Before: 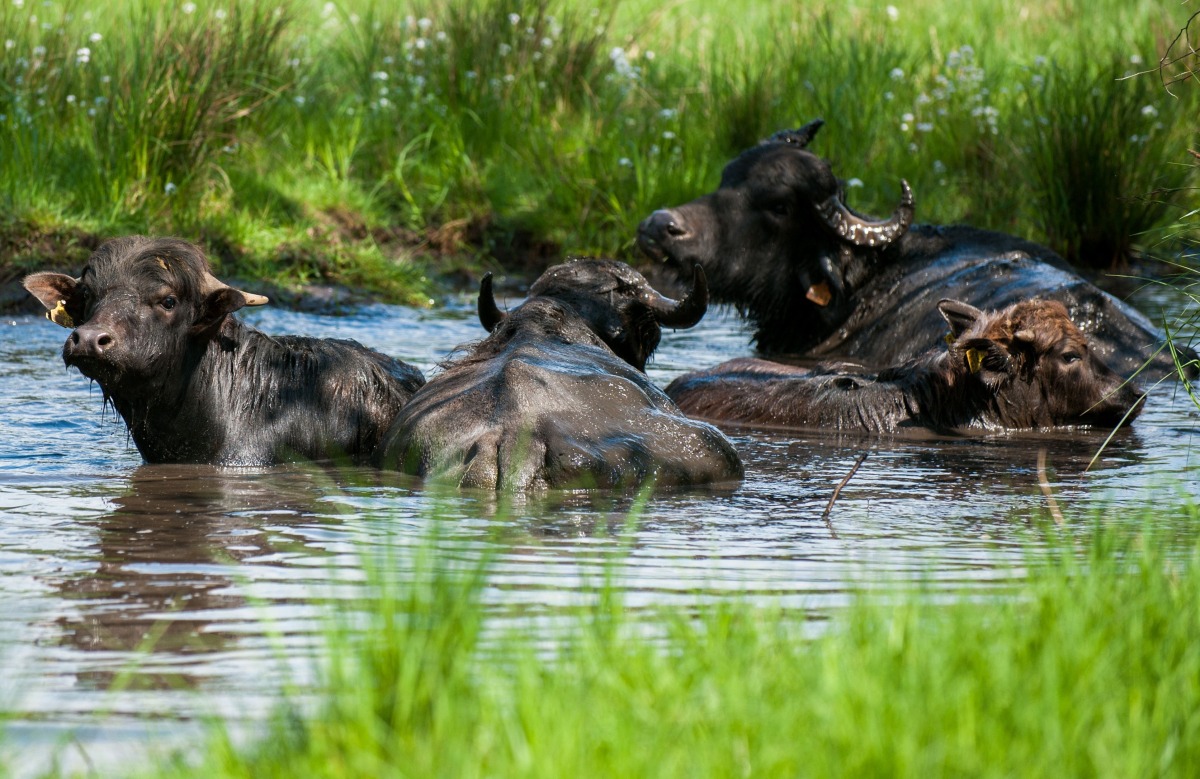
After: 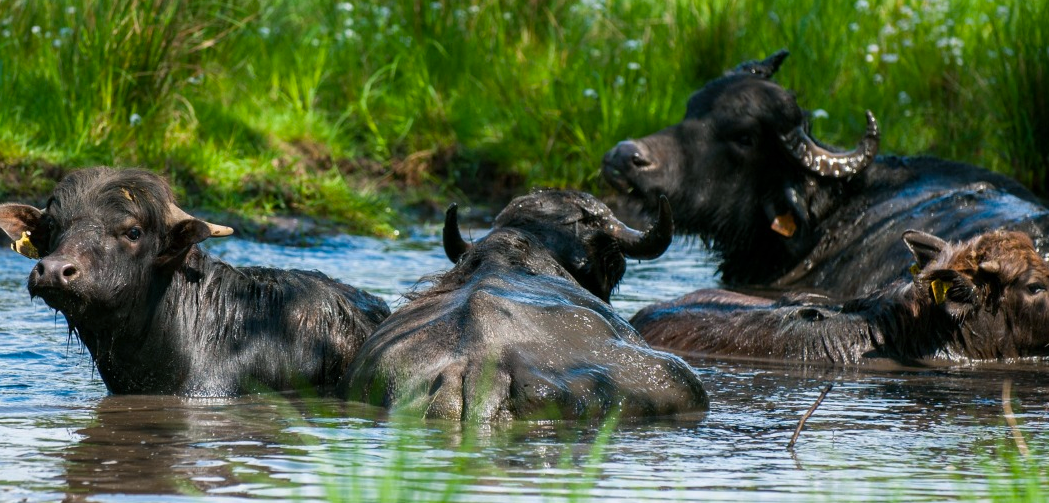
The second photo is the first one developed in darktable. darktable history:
crop: left 2.933%, top 8.89%, right 9.621%, bottom 26.492%
color balance rgb: power › chroma 0.514%, power › hue 215.06°, perceptual saturation grading › global saturation 18.56%
